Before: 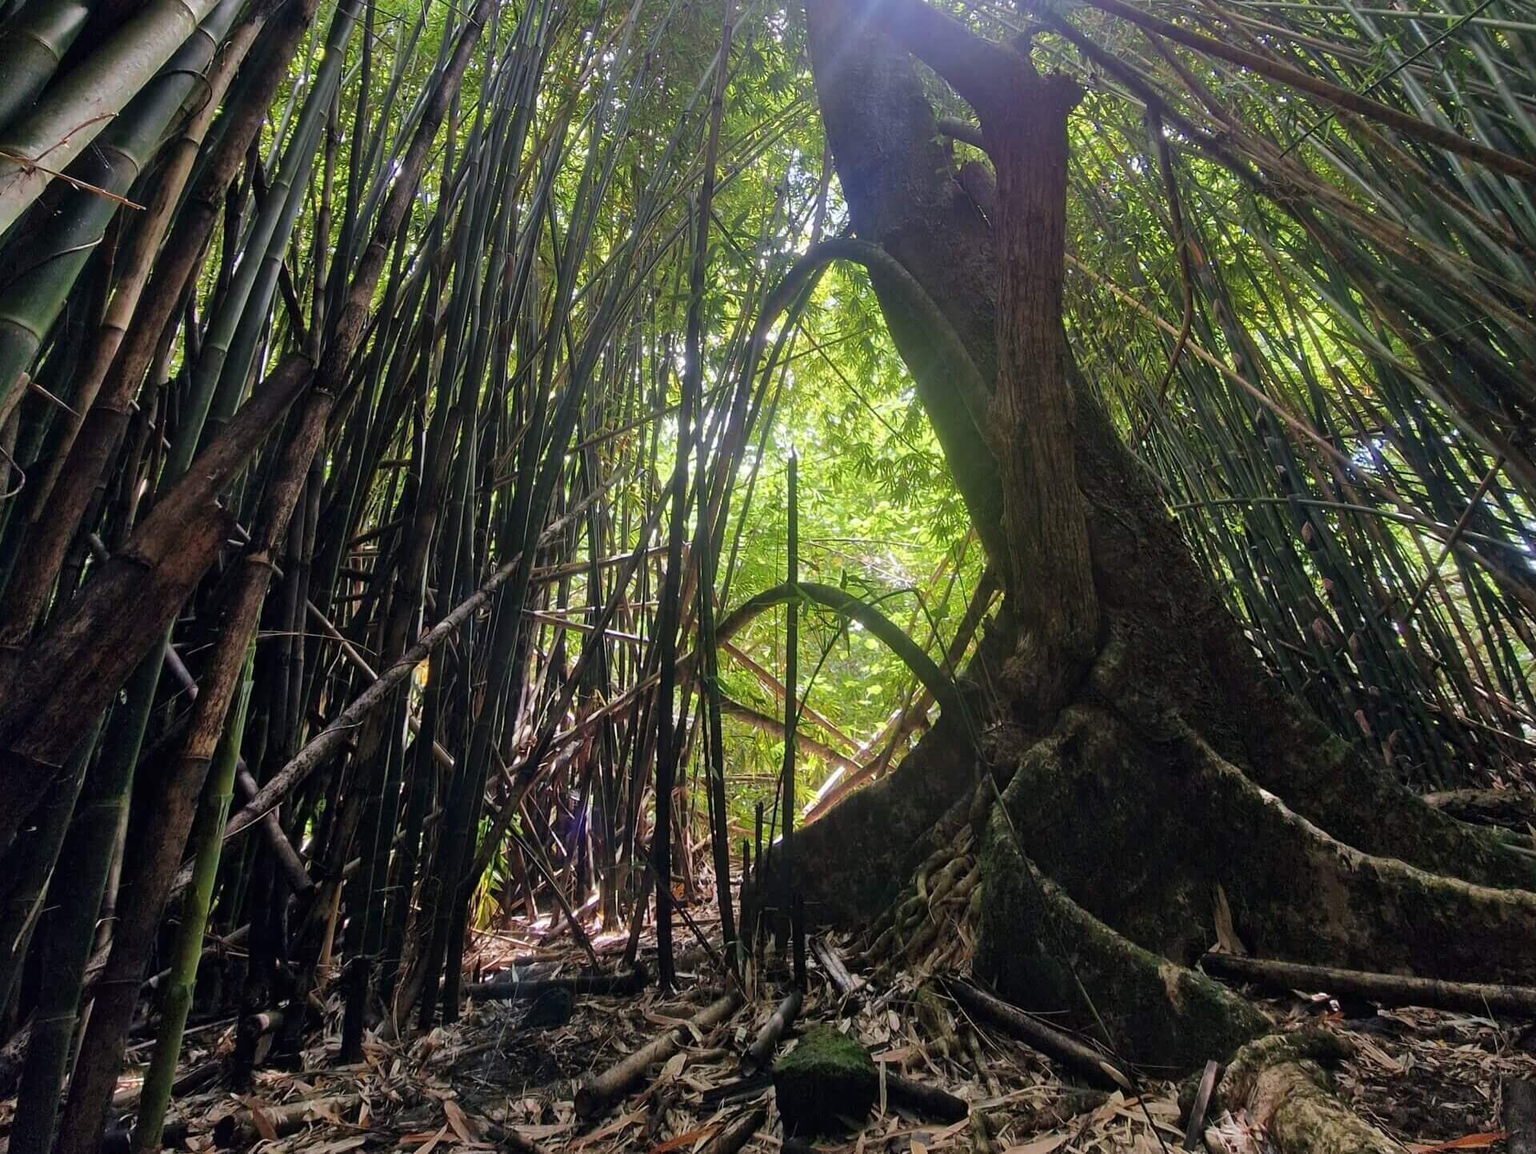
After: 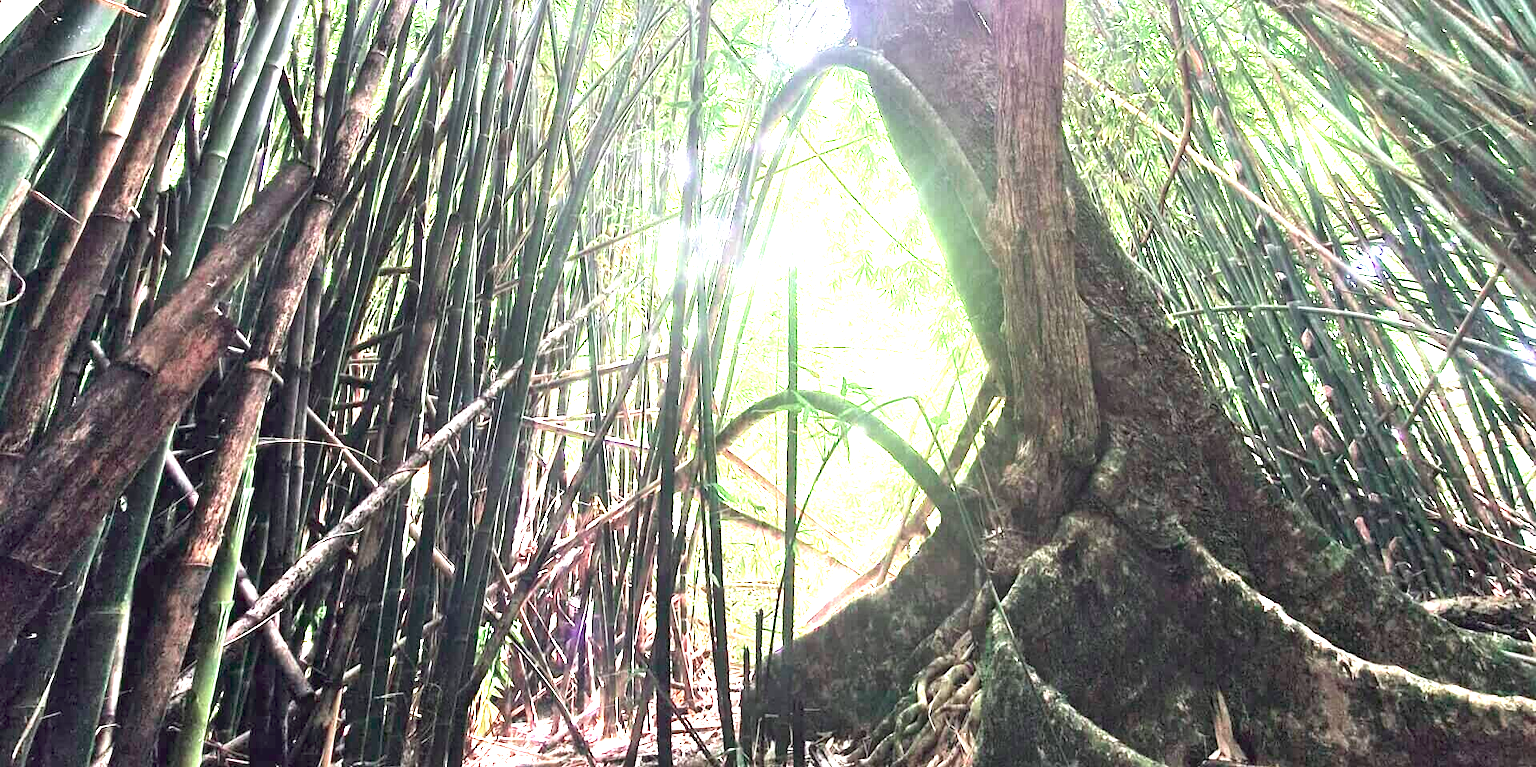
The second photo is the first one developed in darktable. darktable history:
crop: top 16.727%, bottom 16.727%
color contrast: blue-yellow contrast 0.62
exposure: exposure 3 EV, compensate highlight preservation false
